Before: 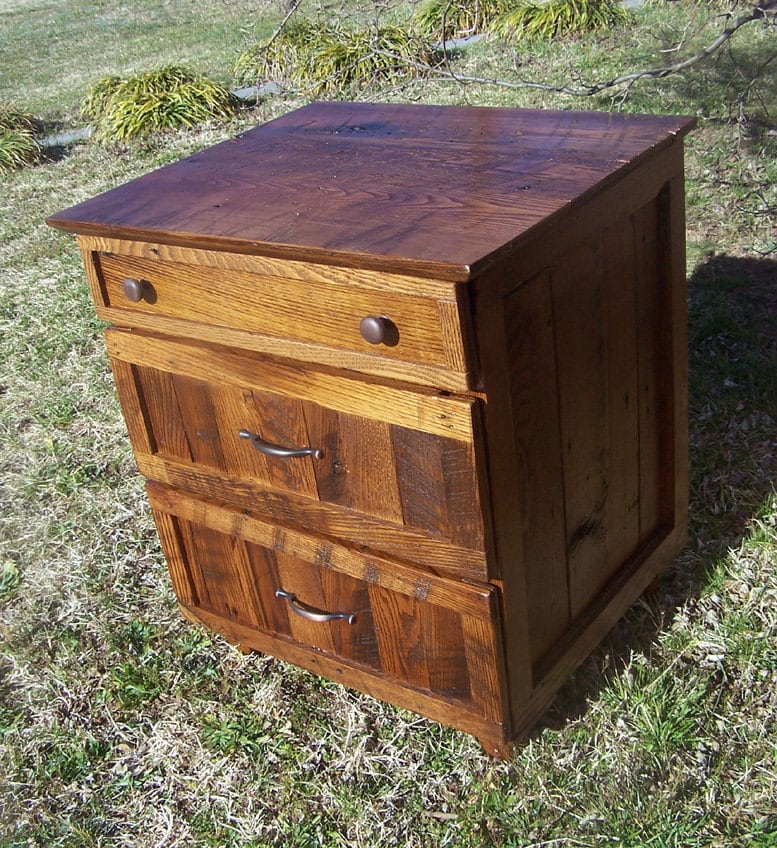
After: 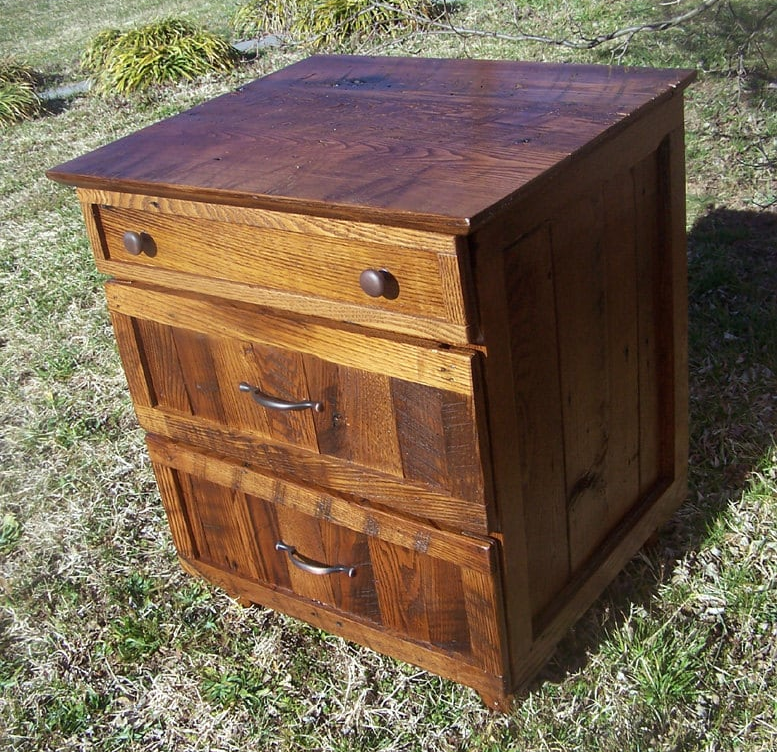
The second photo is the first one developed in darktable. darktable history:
crop and rotate: top 5.609%, bottom 5.609%
tone equalizer: on, module defaults
color balance: mode lift, gamma, gain (sRGB)
